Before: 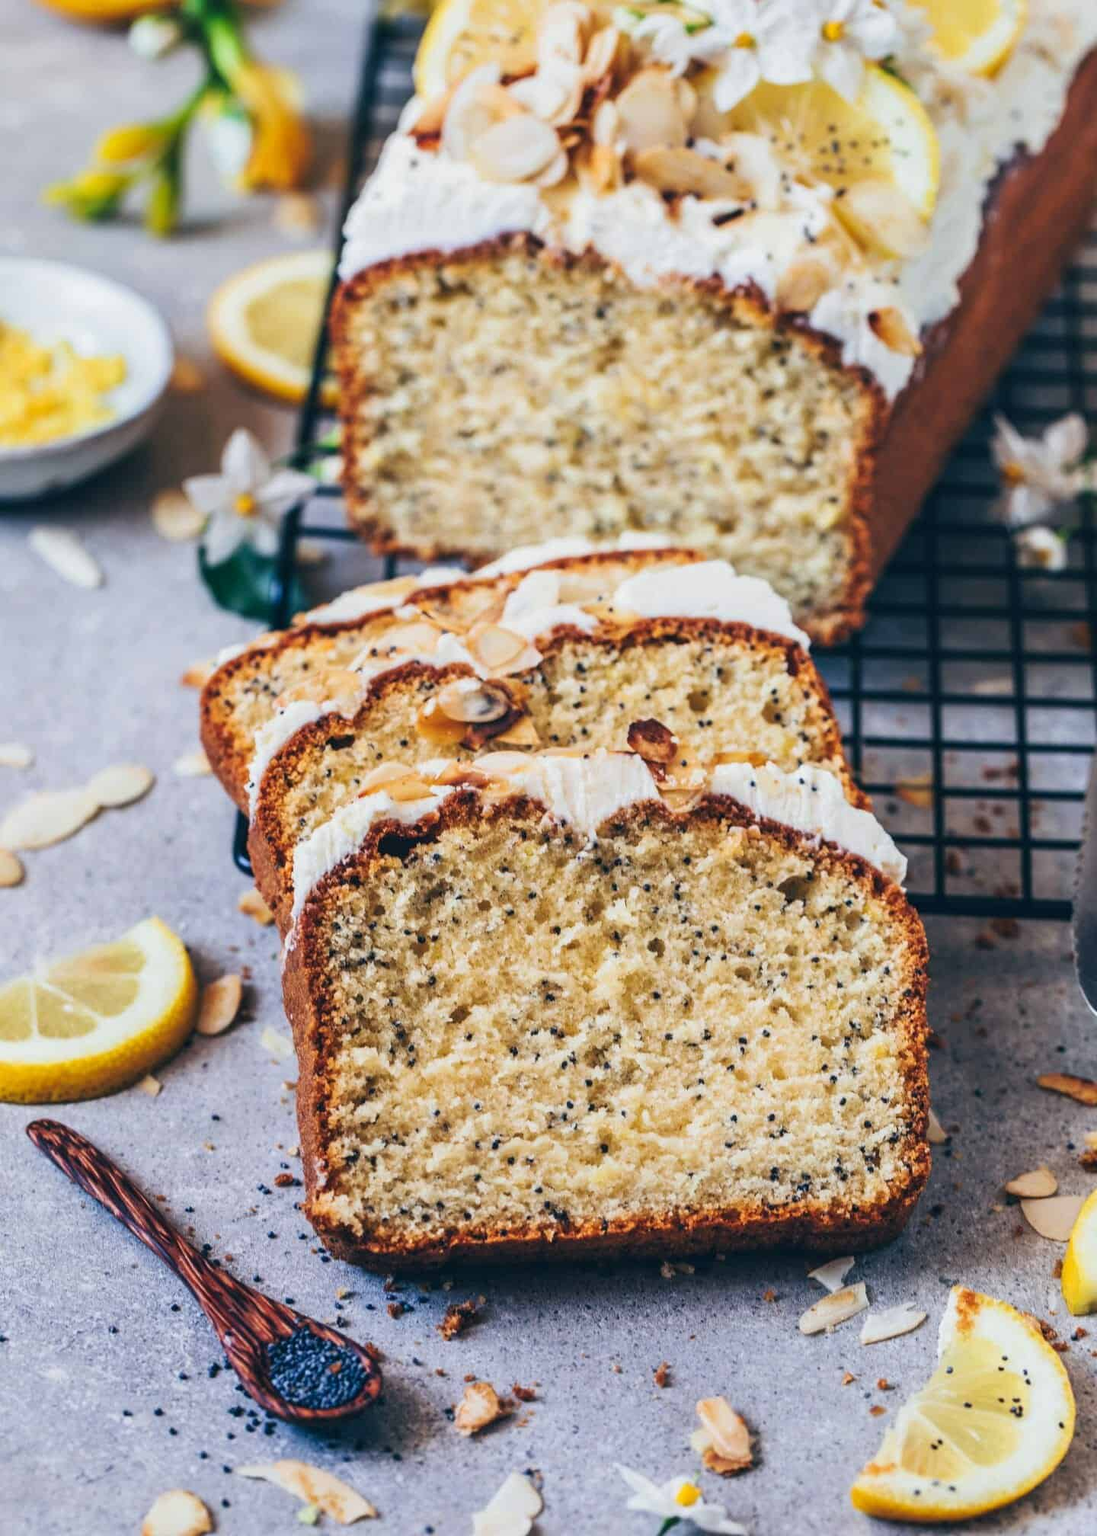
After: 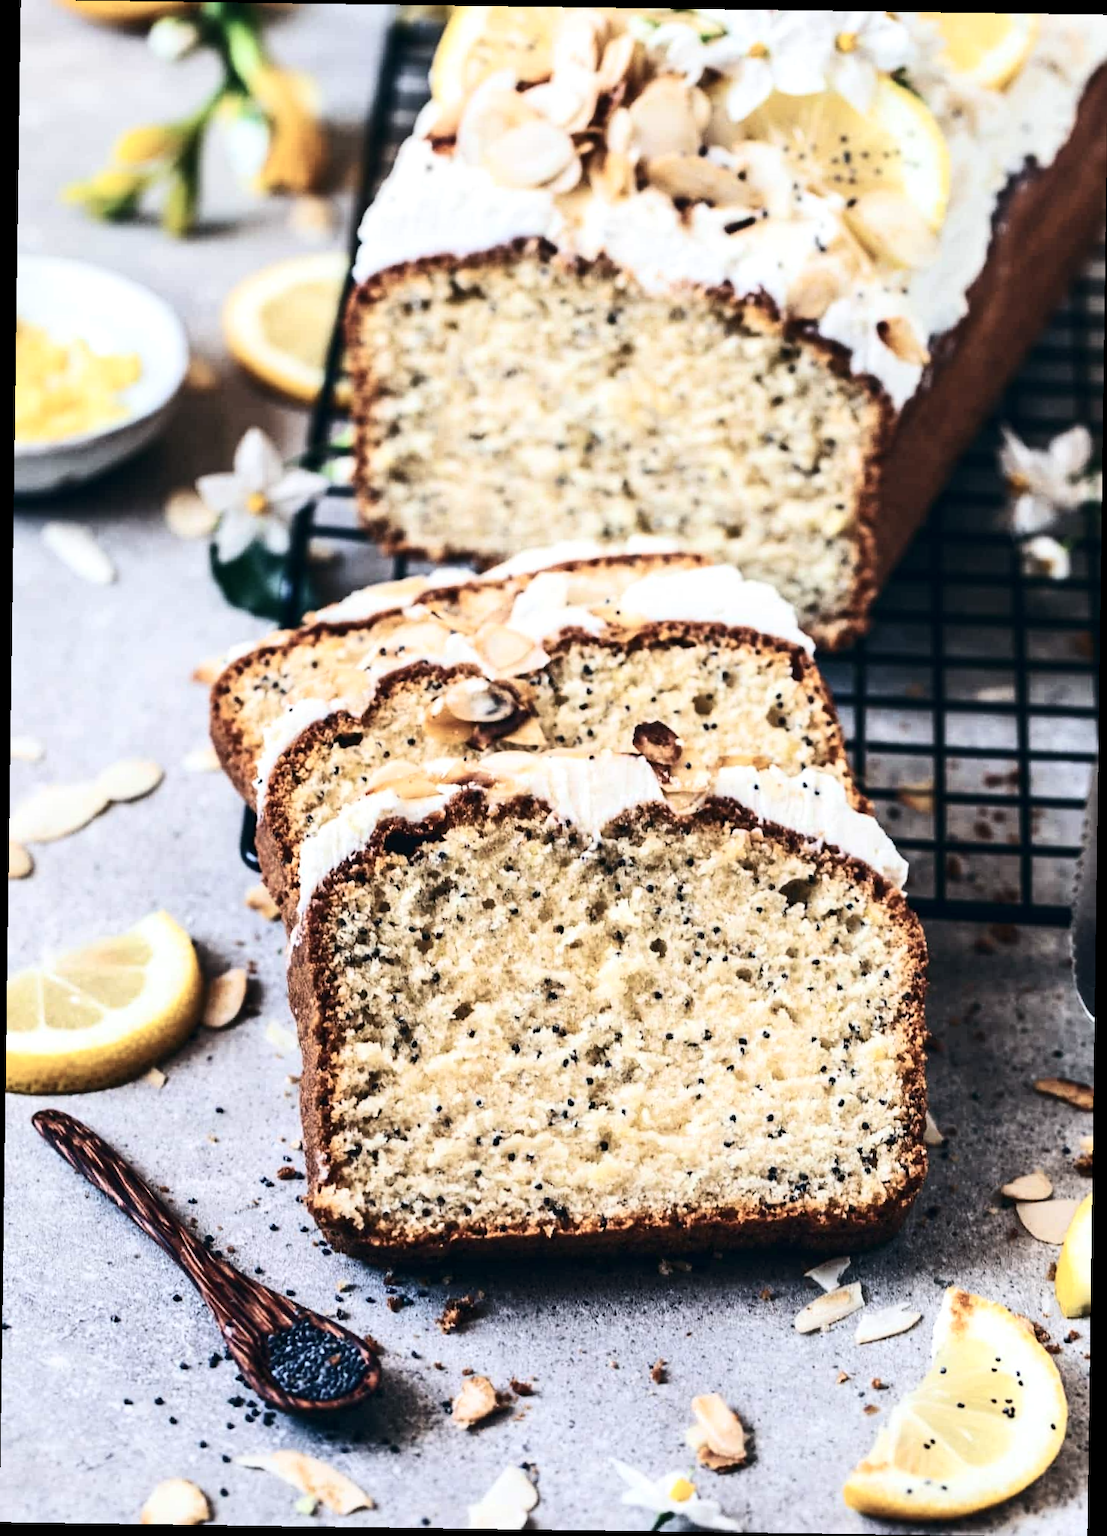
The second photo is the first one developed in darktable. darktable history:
tone equalizer: -8 EV -0.417 EV, -7 EV -0.389 EV, -6 EV -0.333 EV, -5 EV -0.222 EV, -3 EV 0.222 EV, -2 EV 0.333 EV, -1 EV 0.389 EV, +0 EV 0.417 EV, edges refinement/feathering 500, mask exposure compensation -1.57 EV, preserve details no
contrast brightness saturation: contrast 0.25, saturation -0.31
rotate and perspective: rotation 0.8°, automatic cropping off
